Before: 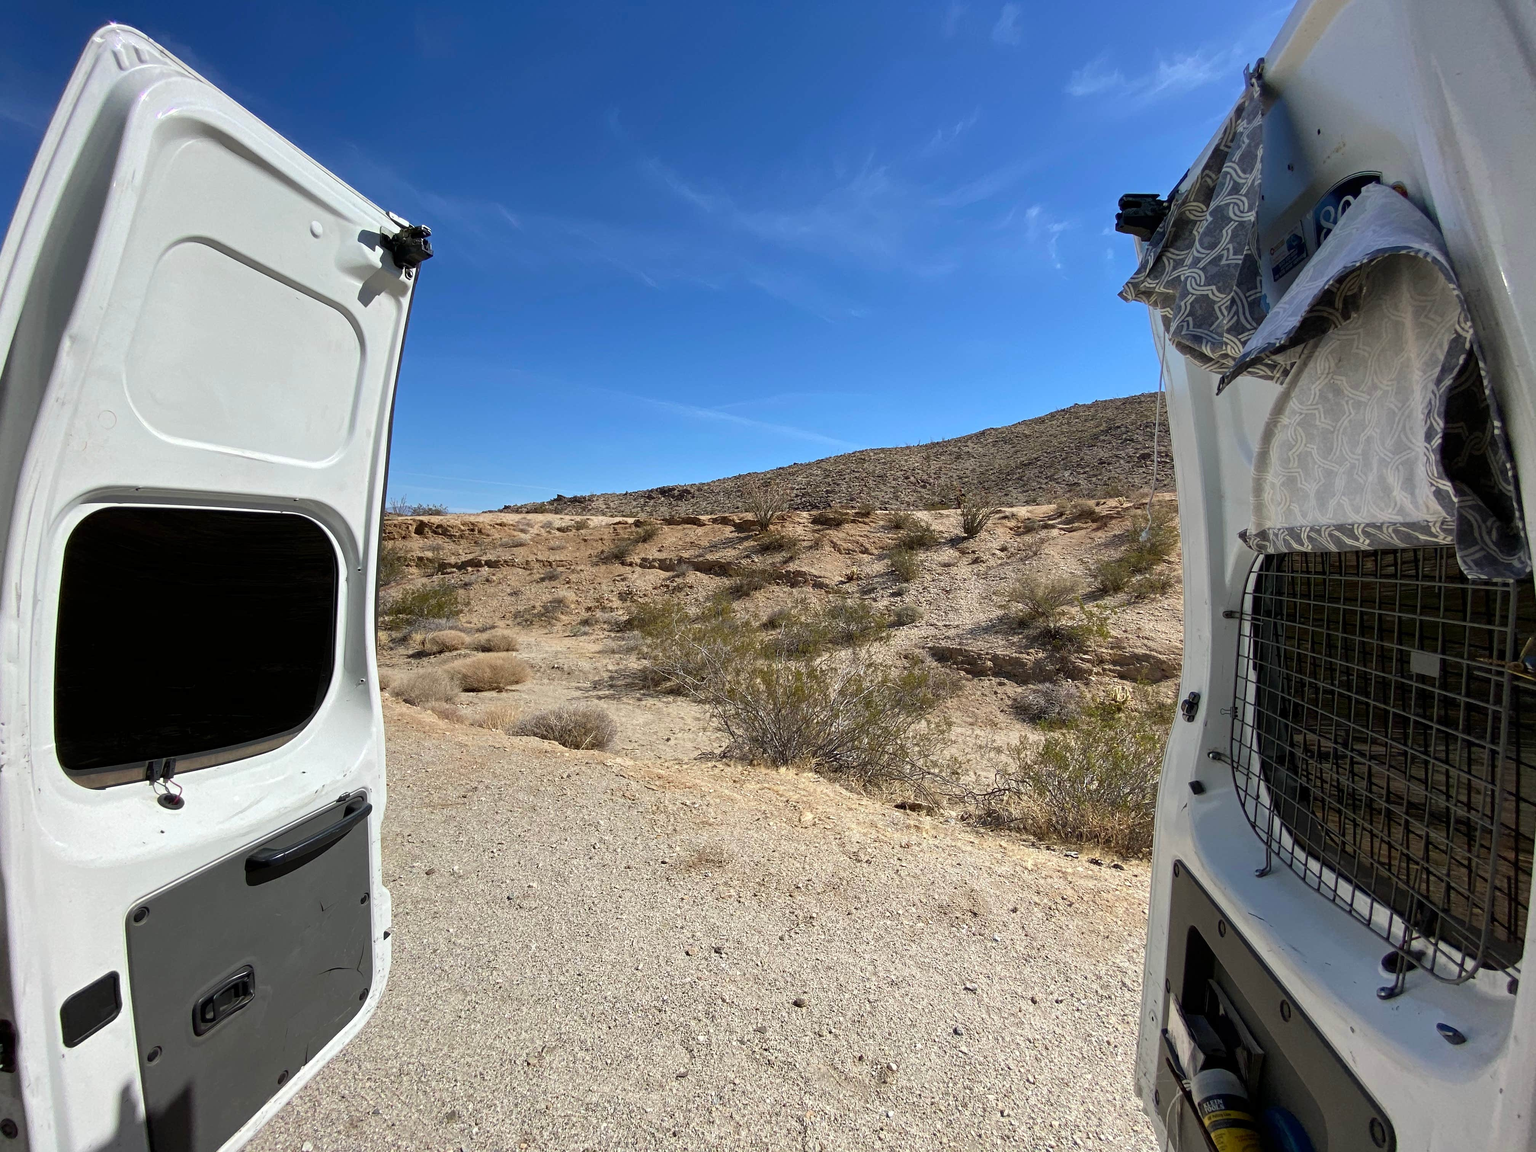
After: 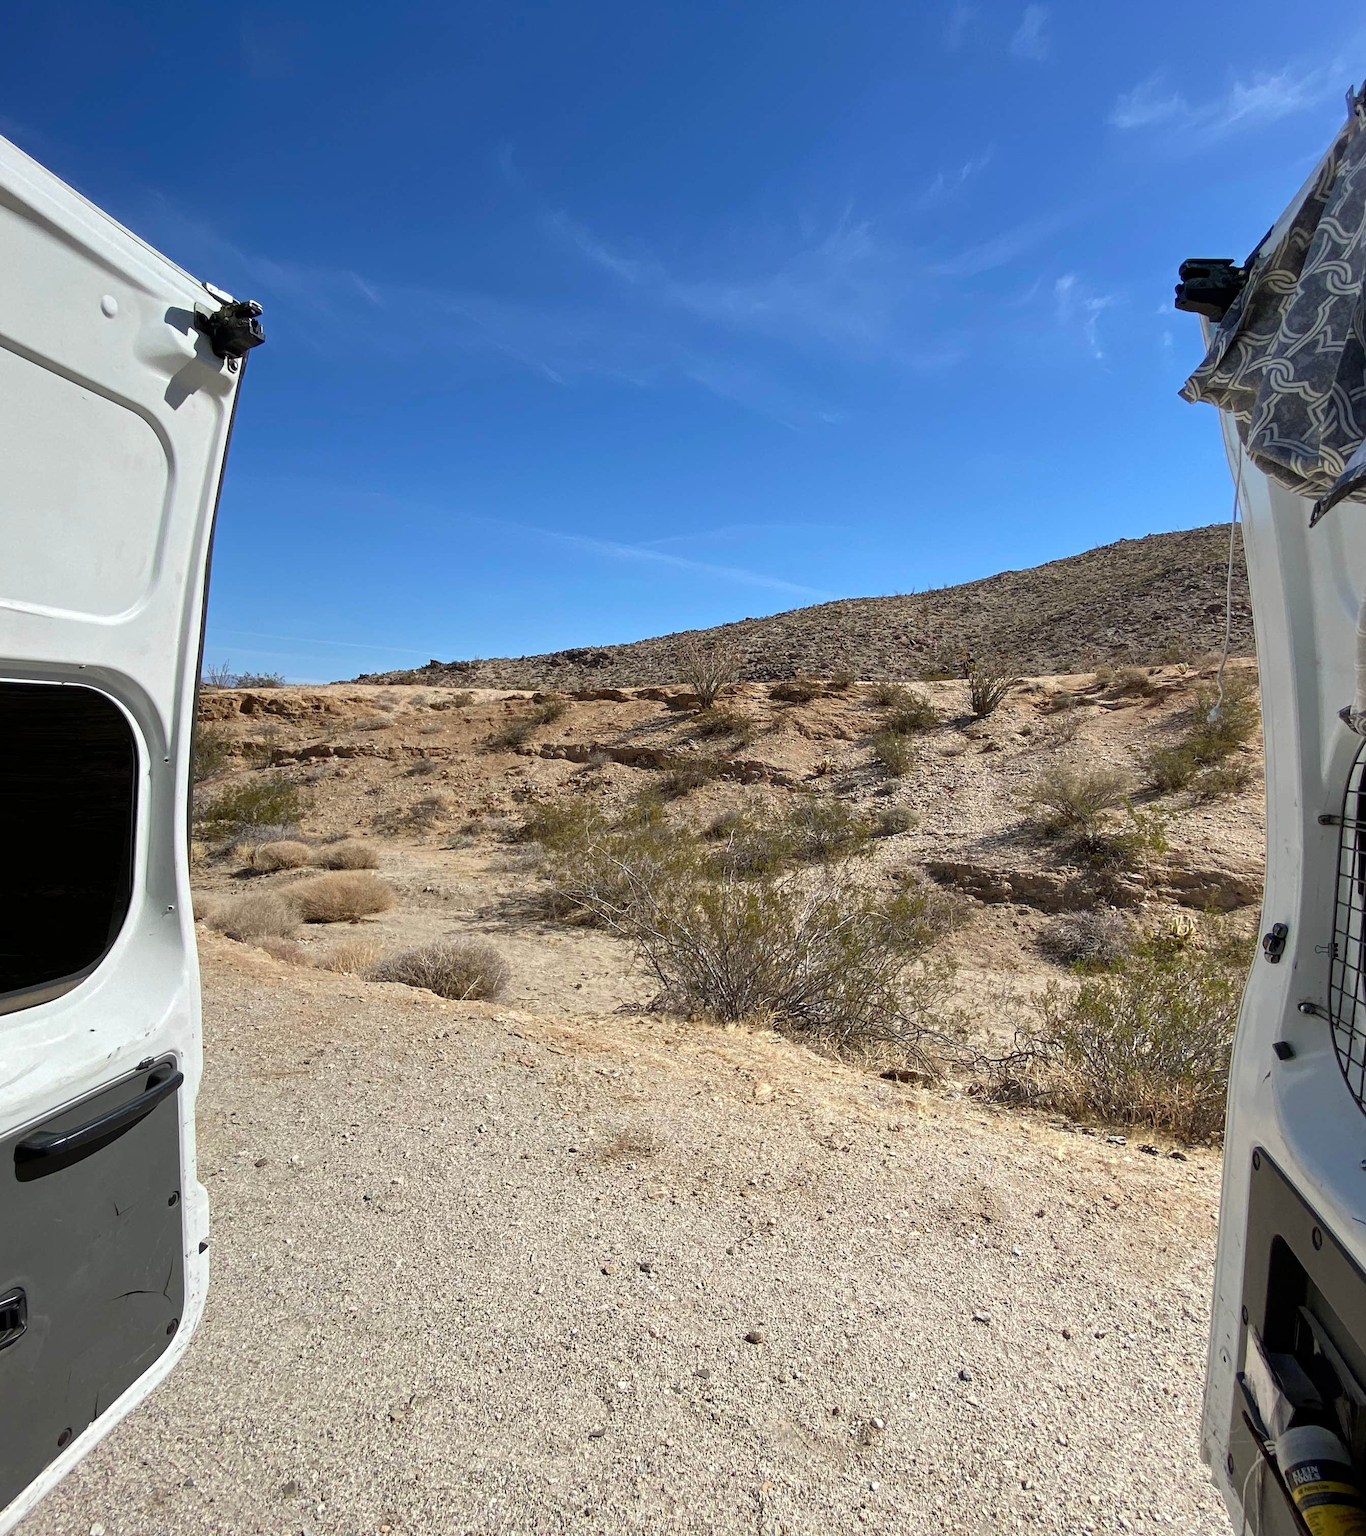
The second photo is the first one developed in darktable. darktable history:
crop and rotate: left 15.302%, right 17.972%
